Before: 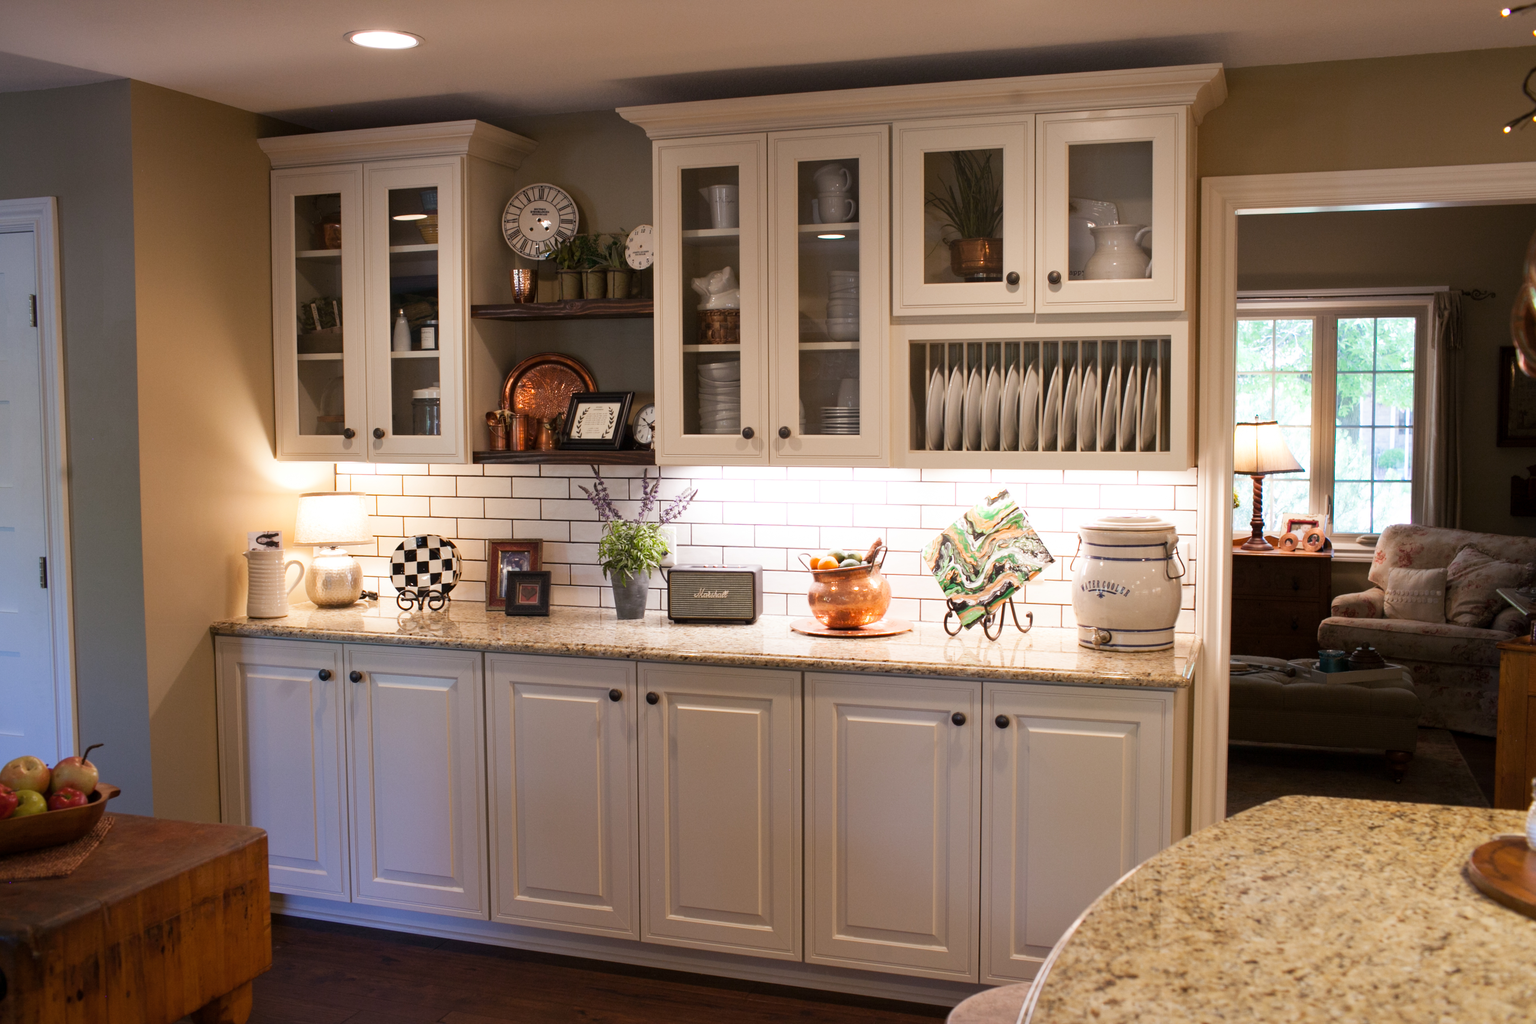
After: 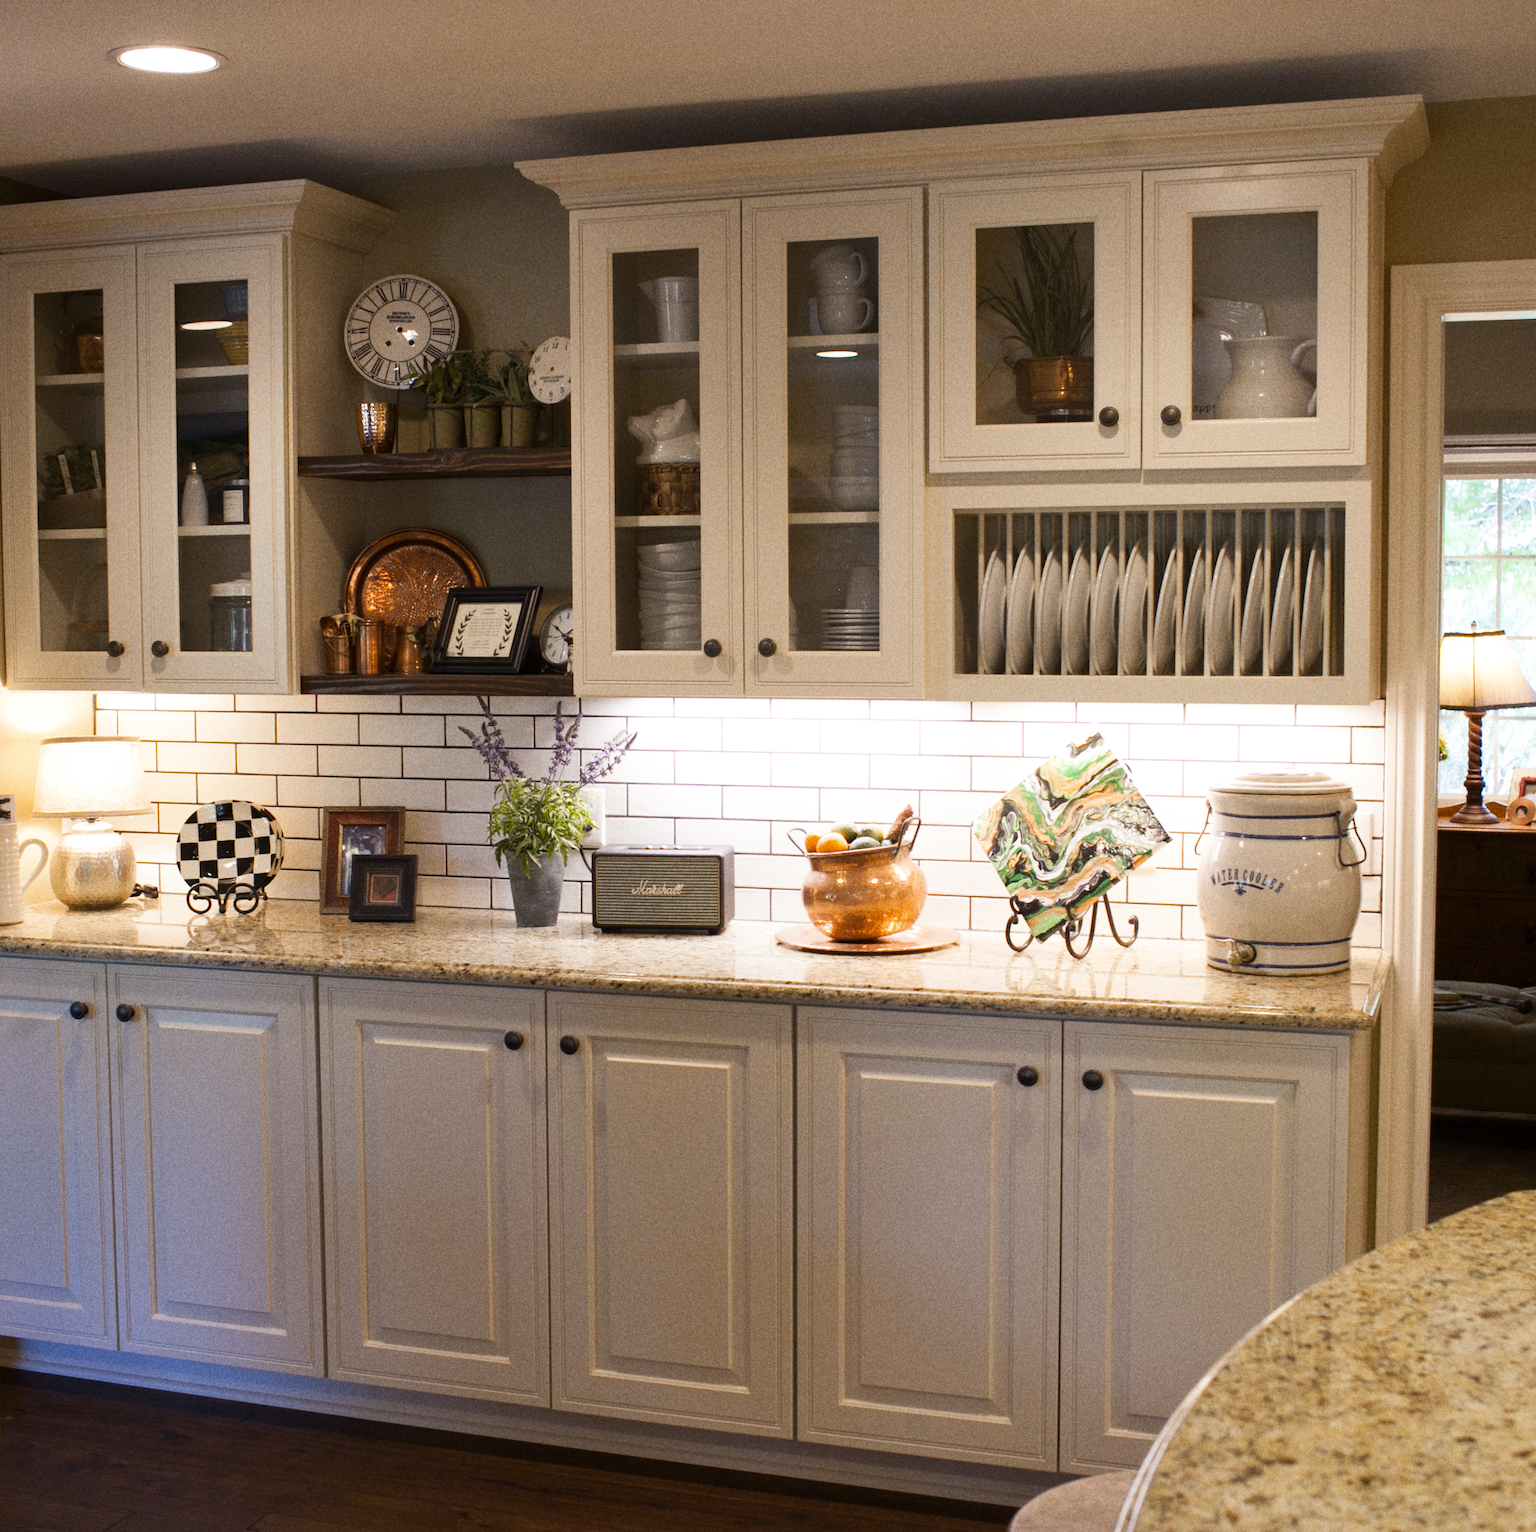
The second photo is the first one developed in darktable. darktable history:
color contrast: green-magenta contrast 0.8, blue-yellow contrast 1.1, unbound 0
crop and rotate: left 17.732%, right 15.423%
grain: strength 26%
